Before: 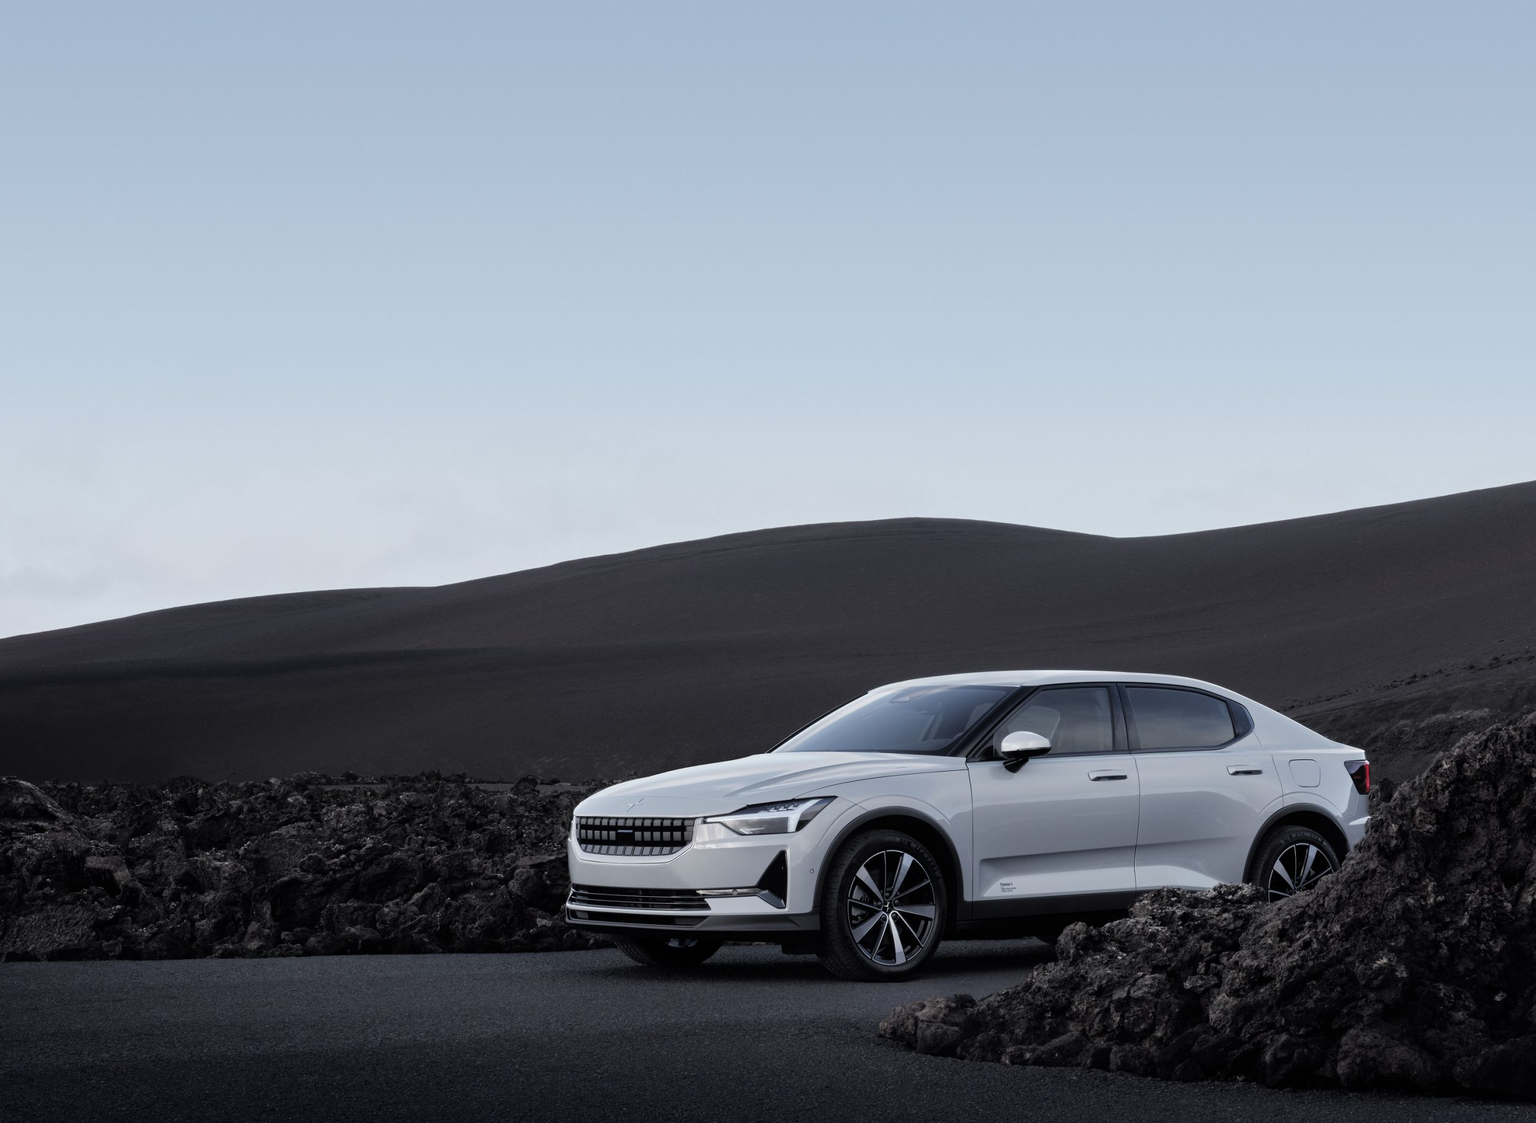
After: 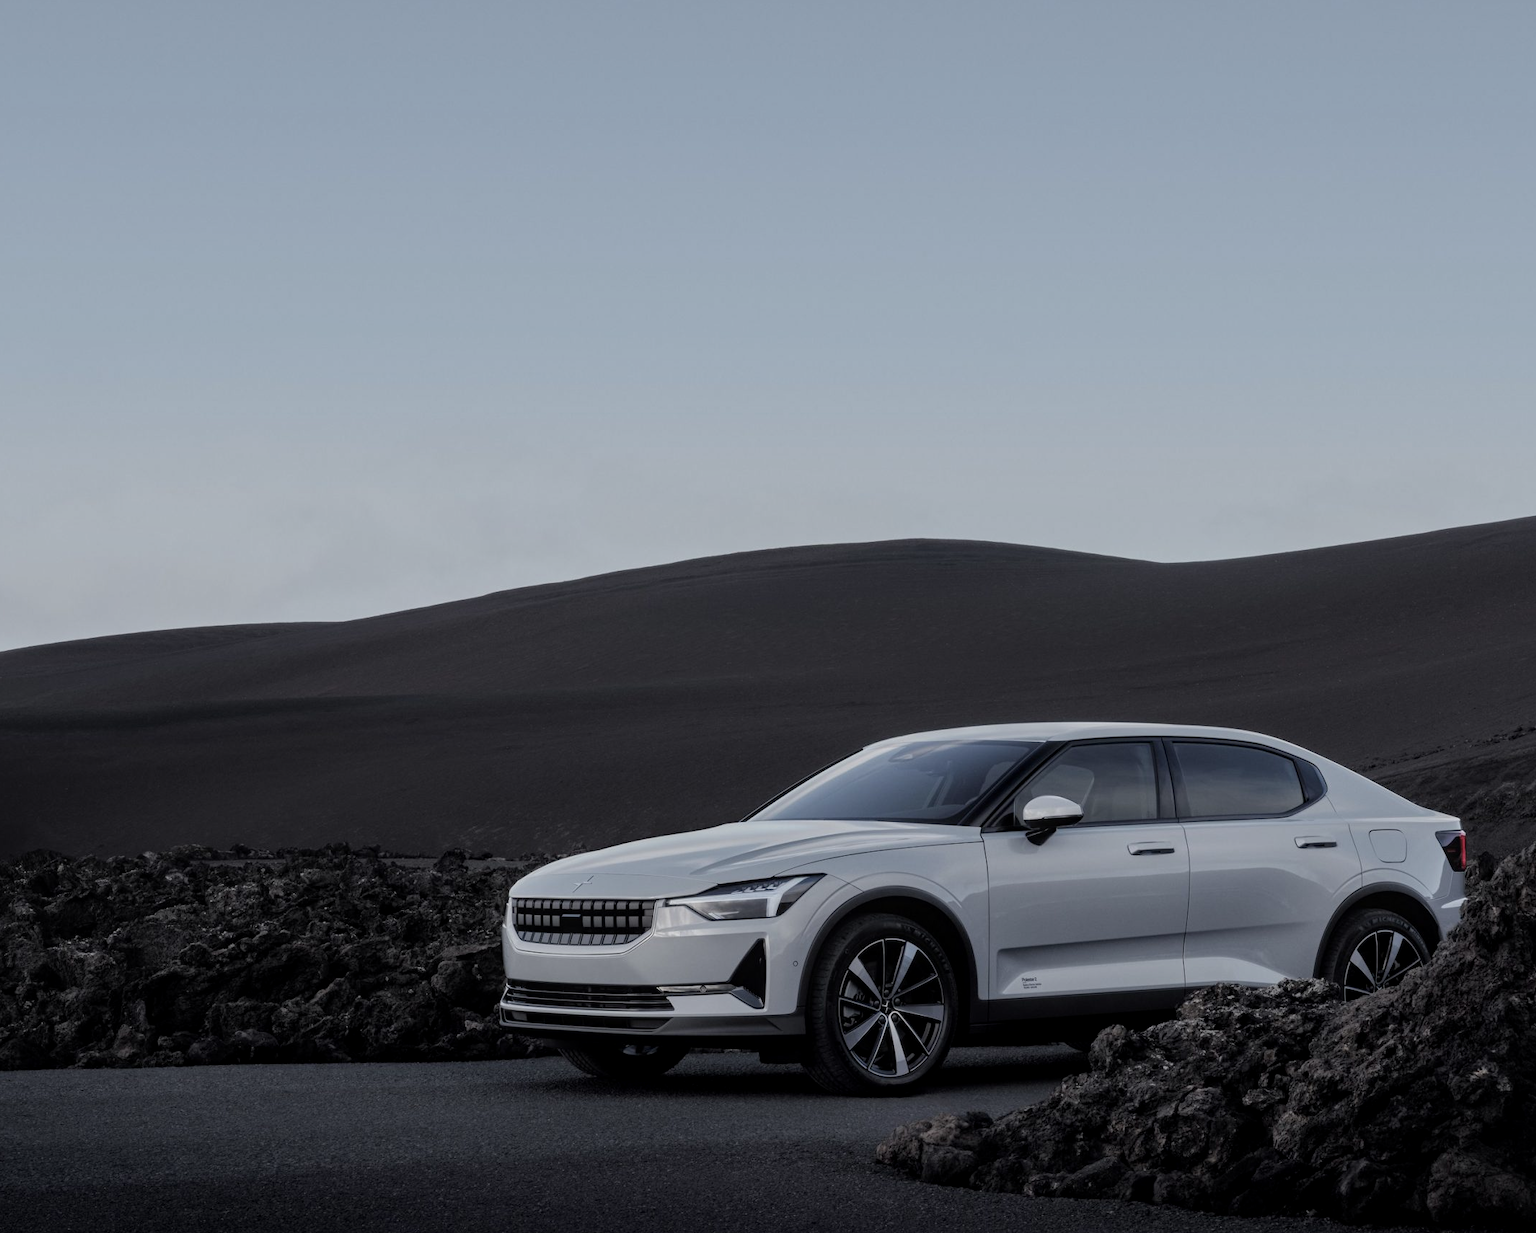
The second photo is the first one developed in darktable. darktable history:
local contrast: on, module defaults
exposure: exposure -0.552 EV, compensate exposure bias true, compensate highlight preservation false
crop: left 9.766%, top 6.231%, right 7.015%, bottom 2.403%
